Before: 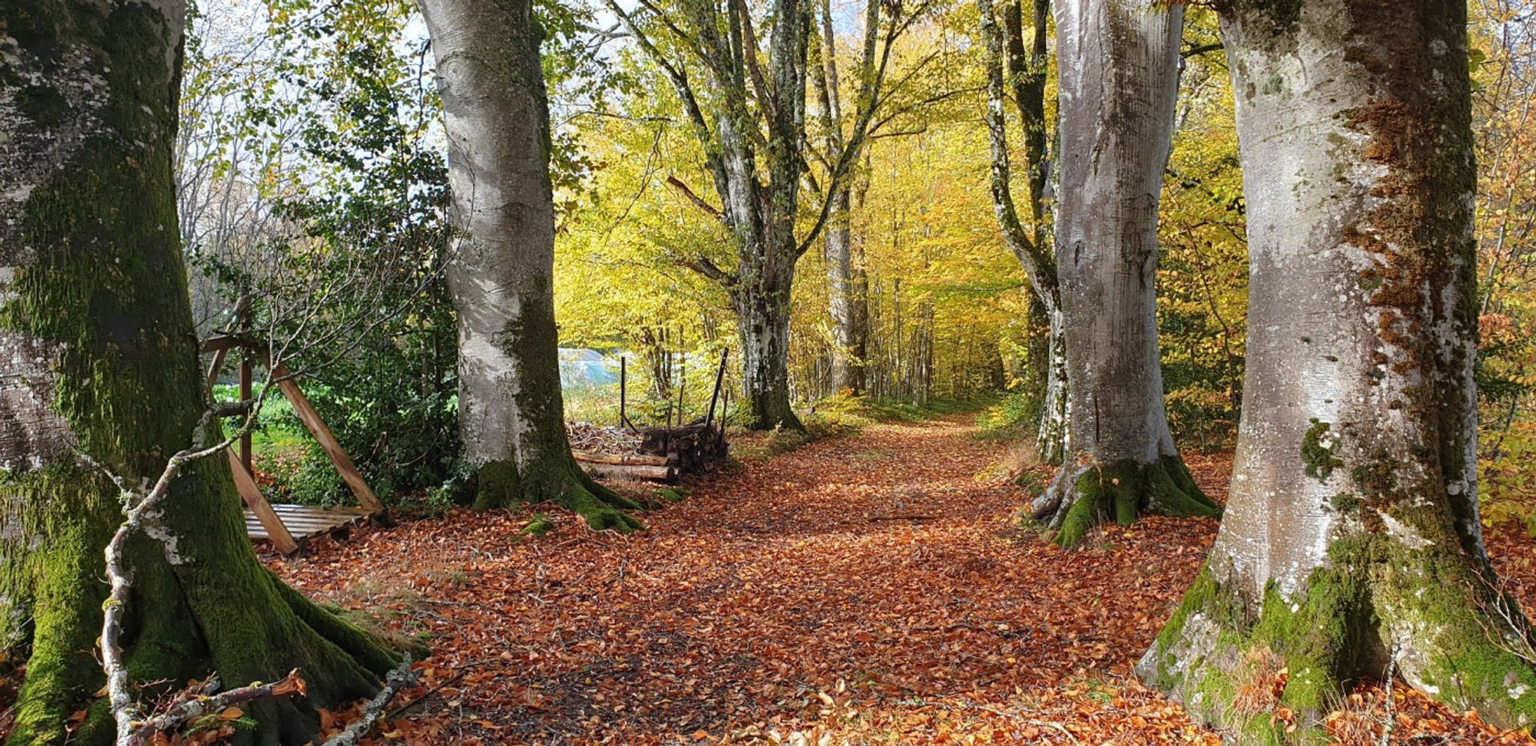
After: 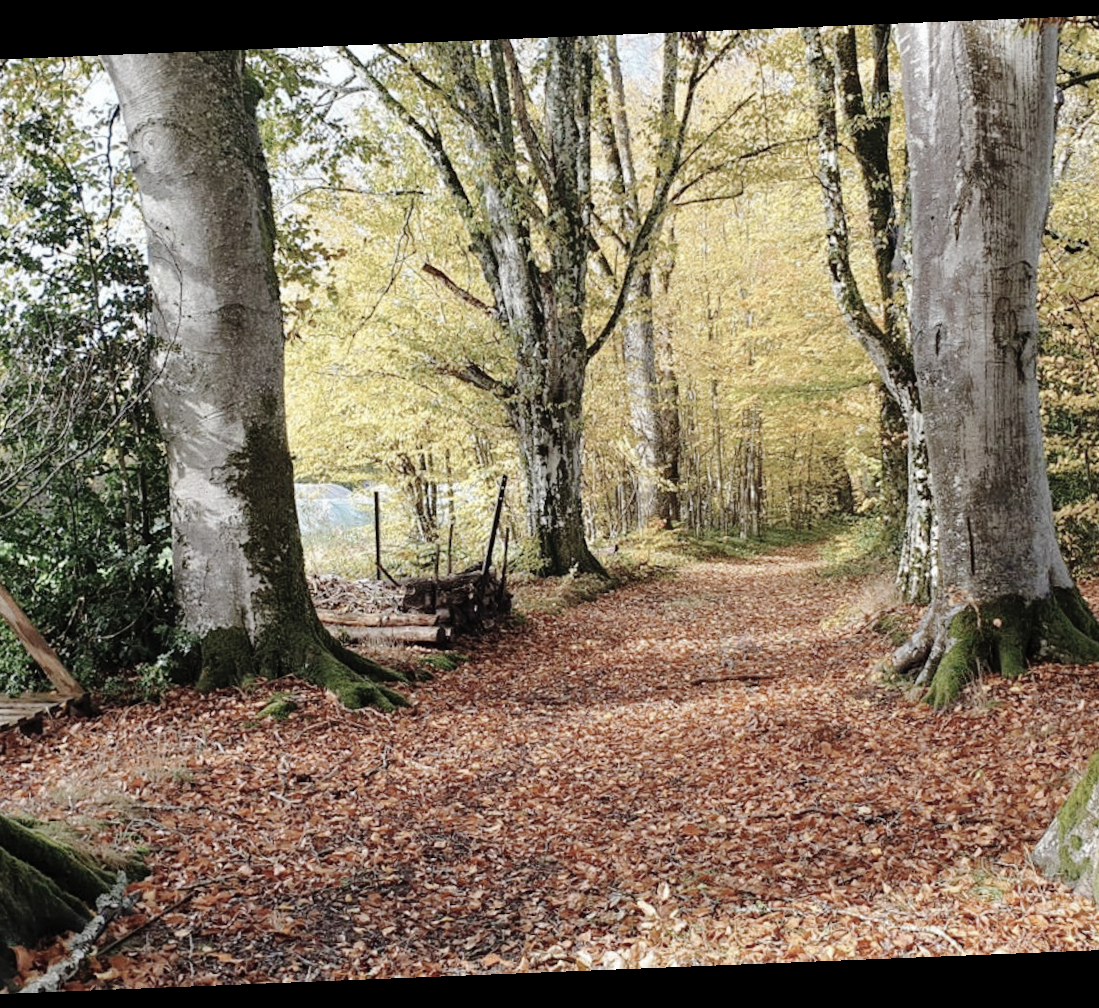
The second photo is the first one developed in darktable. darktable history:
crop: left 21.496%, right 22.254%
levels: levels [0, 0.478, 1]
tone curve: curves: ch0 [(0, 0) (0.003, 0.001) (0.011, 0.004) (0.025, 0.013) (0.044, 0.022) (0.069, 0.035) (0.1, 0.053) (0.136, 0.088) (0.177, 0.149) (0.224, 0.213) (0.277, 0.293) (0.335, 0.381) (0.399, 0.463) (0.468, 0.546) (0.543, 0.616) (0.623, 0.693) (0.709, 0.766) (0.801, 0.843) (0.898, 0.921) (1, 1)], preserve colors none
rotate and perspective: rotation -2.29°, automatic cropping off
color correction: saturation 0.5
